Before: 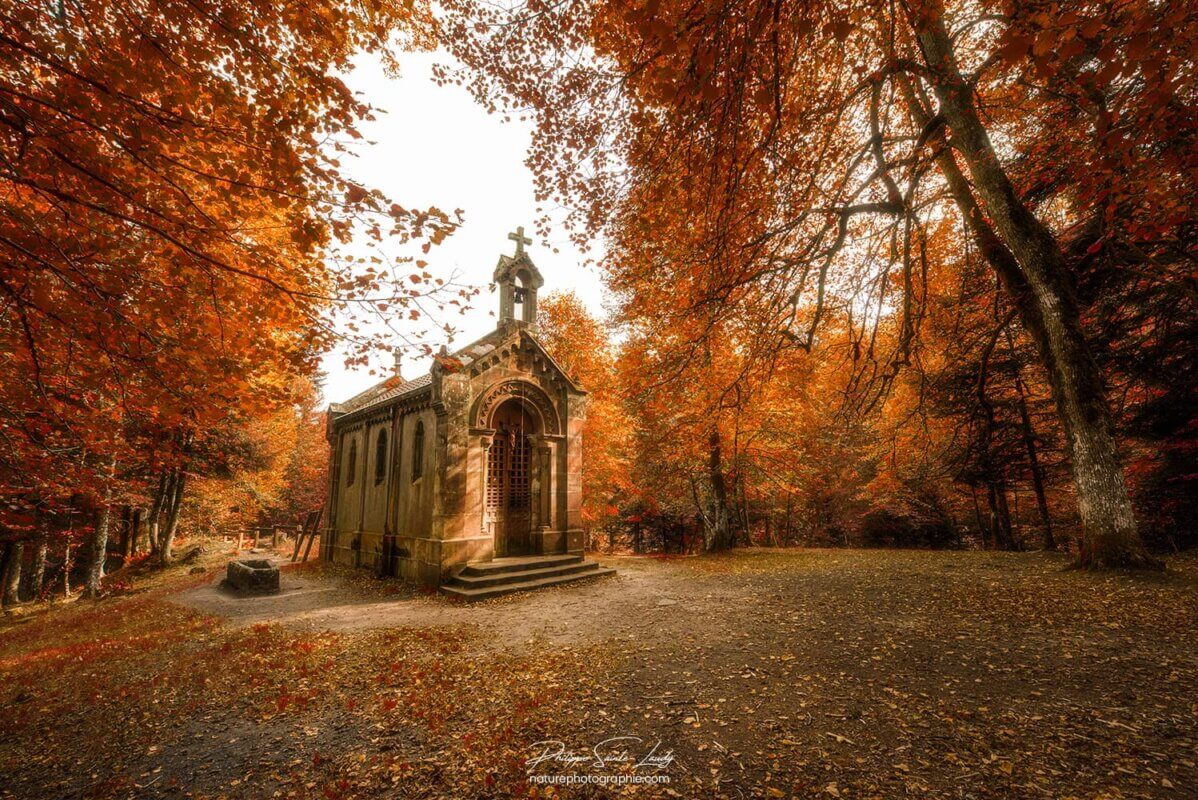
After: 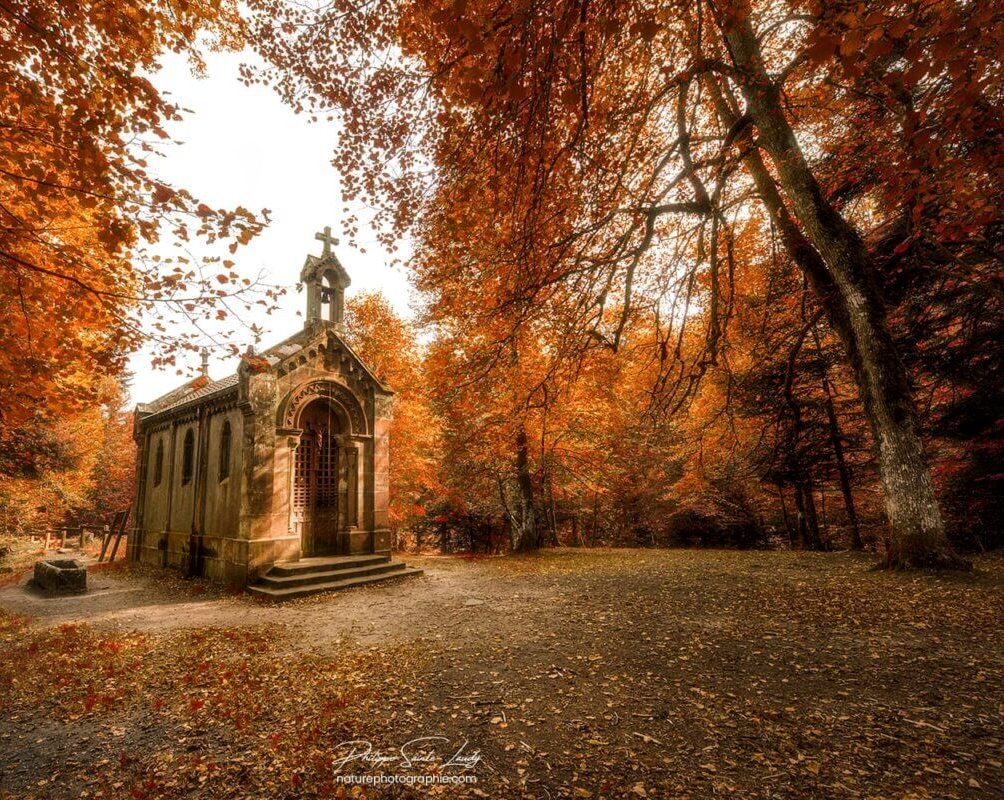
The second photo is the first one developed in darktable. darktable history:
crop: left 16.145%
local contrast: mode bilateral grid, contrast 20, coarseness 50, detail 120%, midtone range 0.2
